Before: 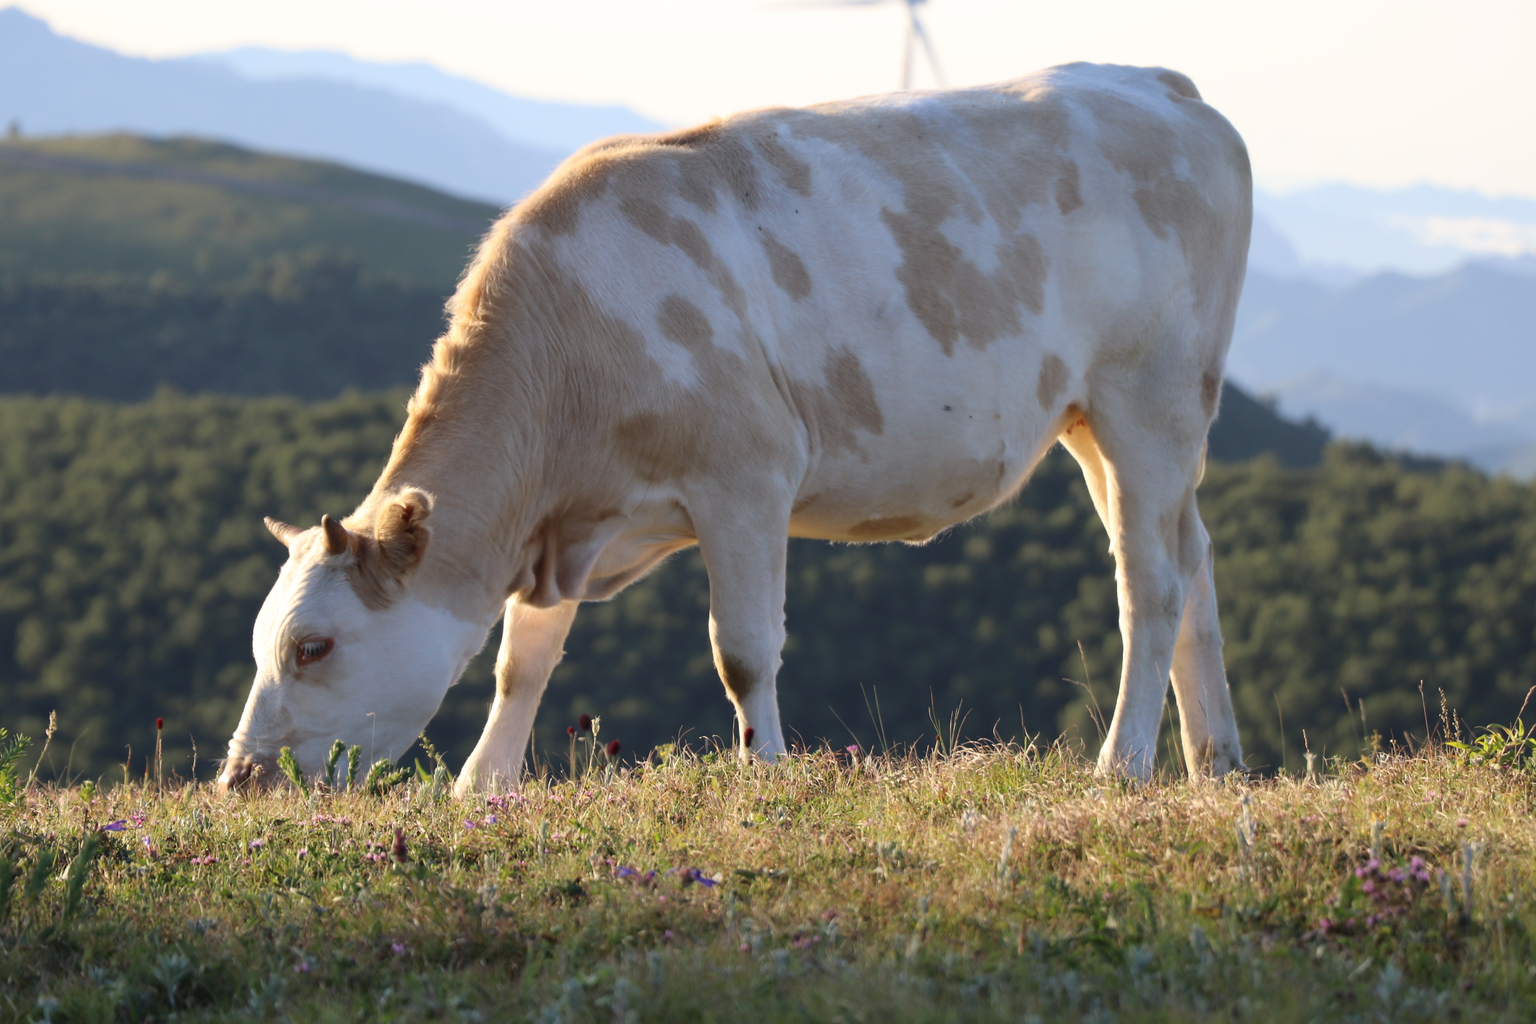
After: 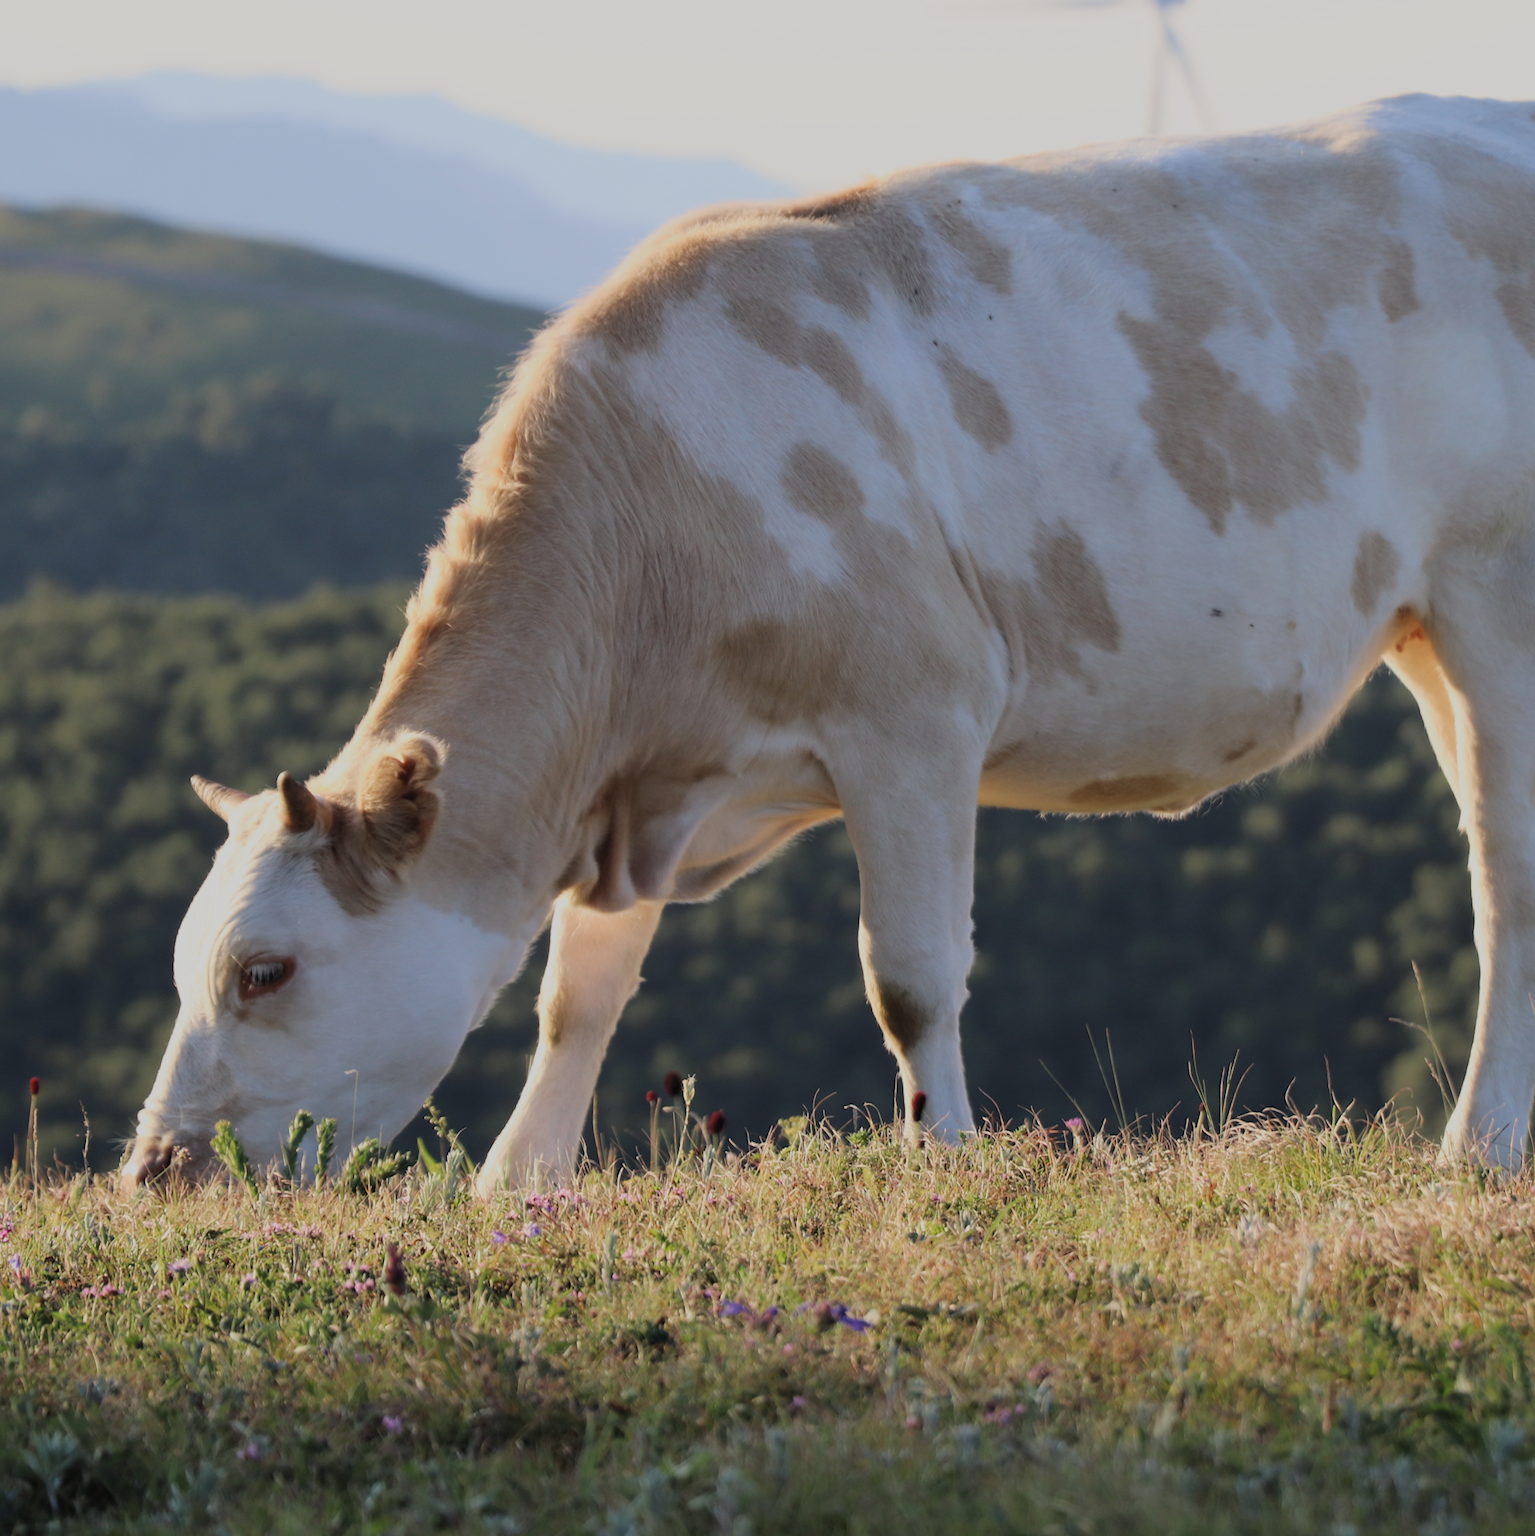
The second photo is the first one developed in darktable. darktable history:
filmic rgb: black relative exposure -7.65 EV, white relative exposure 4.56 EV, hardness 3.61, color science v5 (2021), contrast in shadows safe, contrast in highlights safe
crop and rotate: left 8.908%, right 24.48%
